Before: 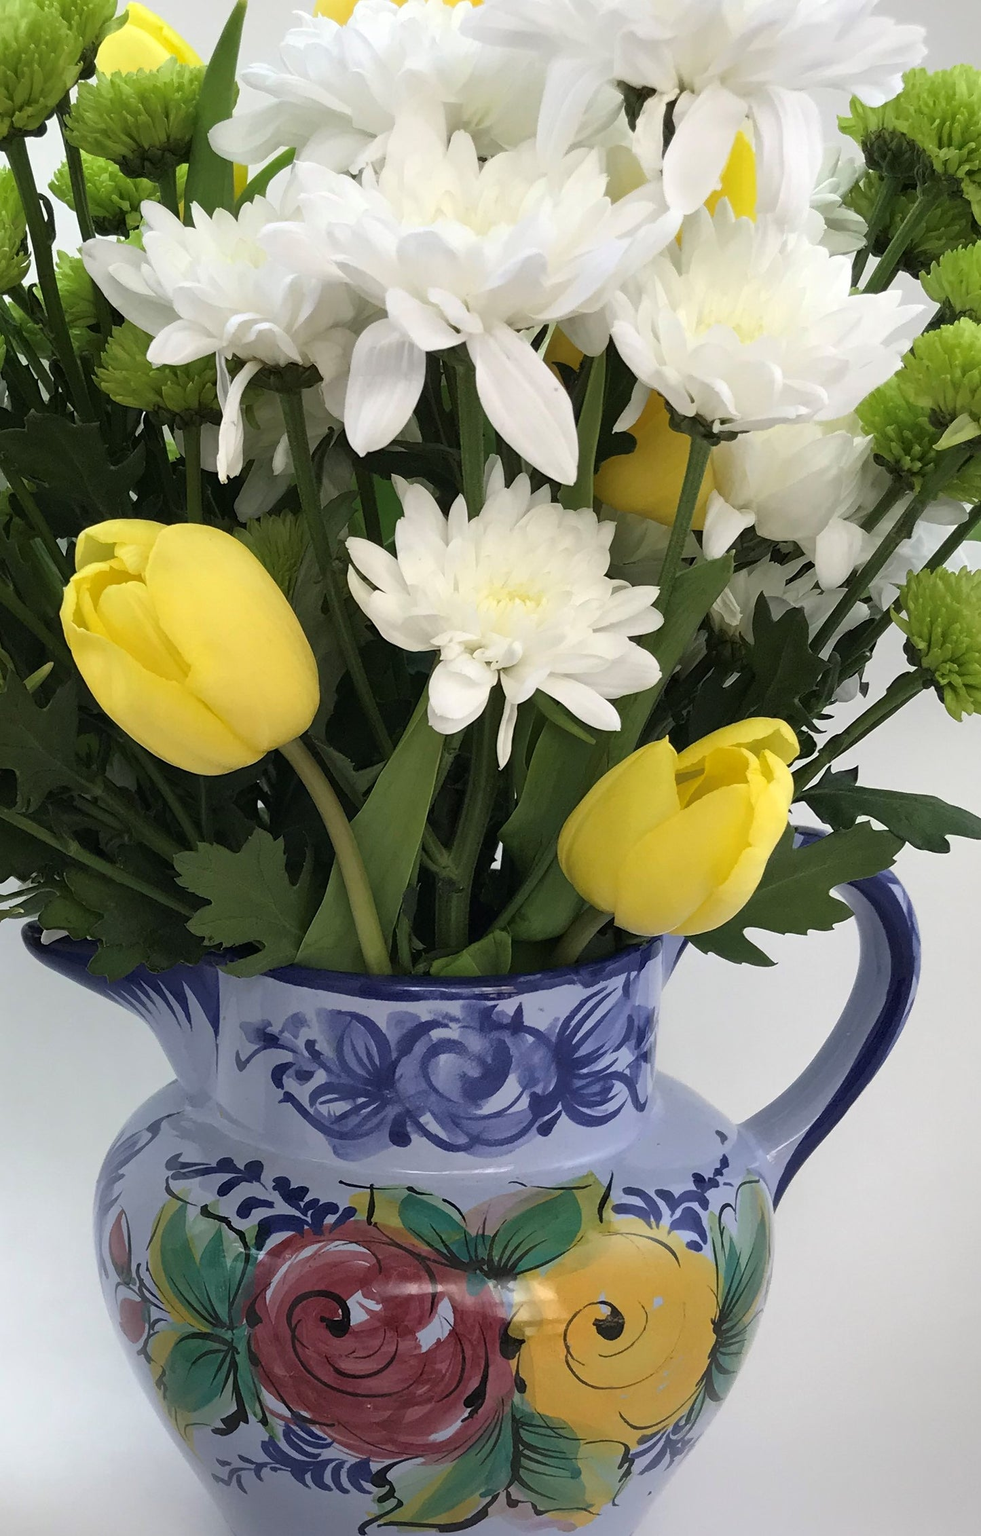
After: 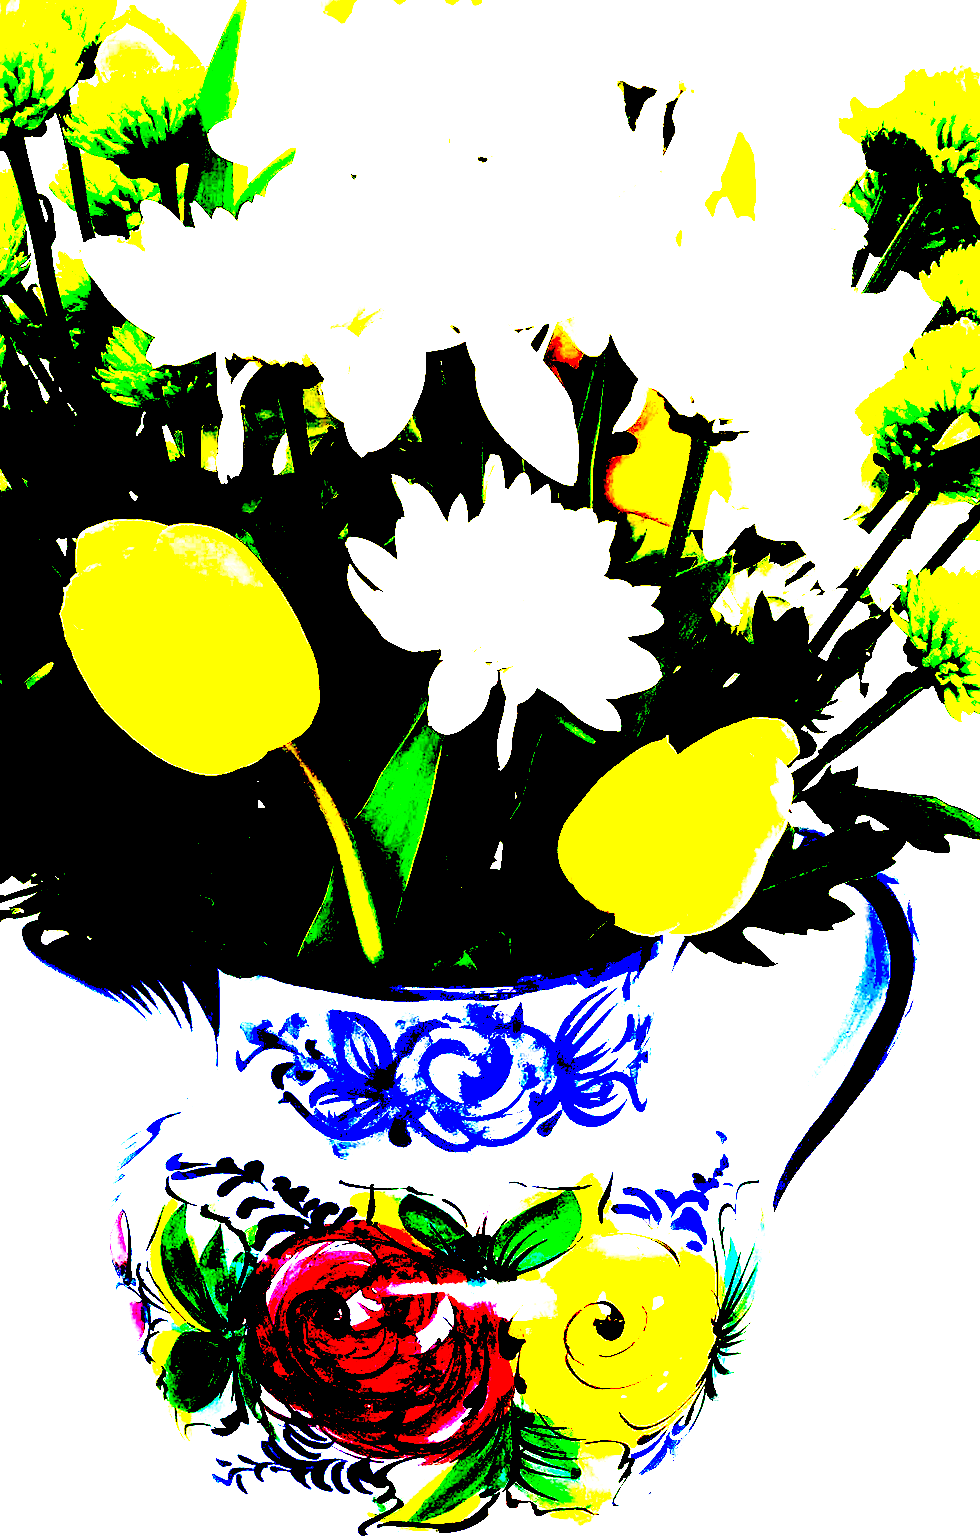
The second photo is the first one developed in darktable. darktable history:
exposure: black level correction 0.099, exposure 3.099 EV, compensate highlight preservation false
color correction: highlights a* 5.44, highlights b* 5.32, shadows a* -4.87, shadows b* -5.14
